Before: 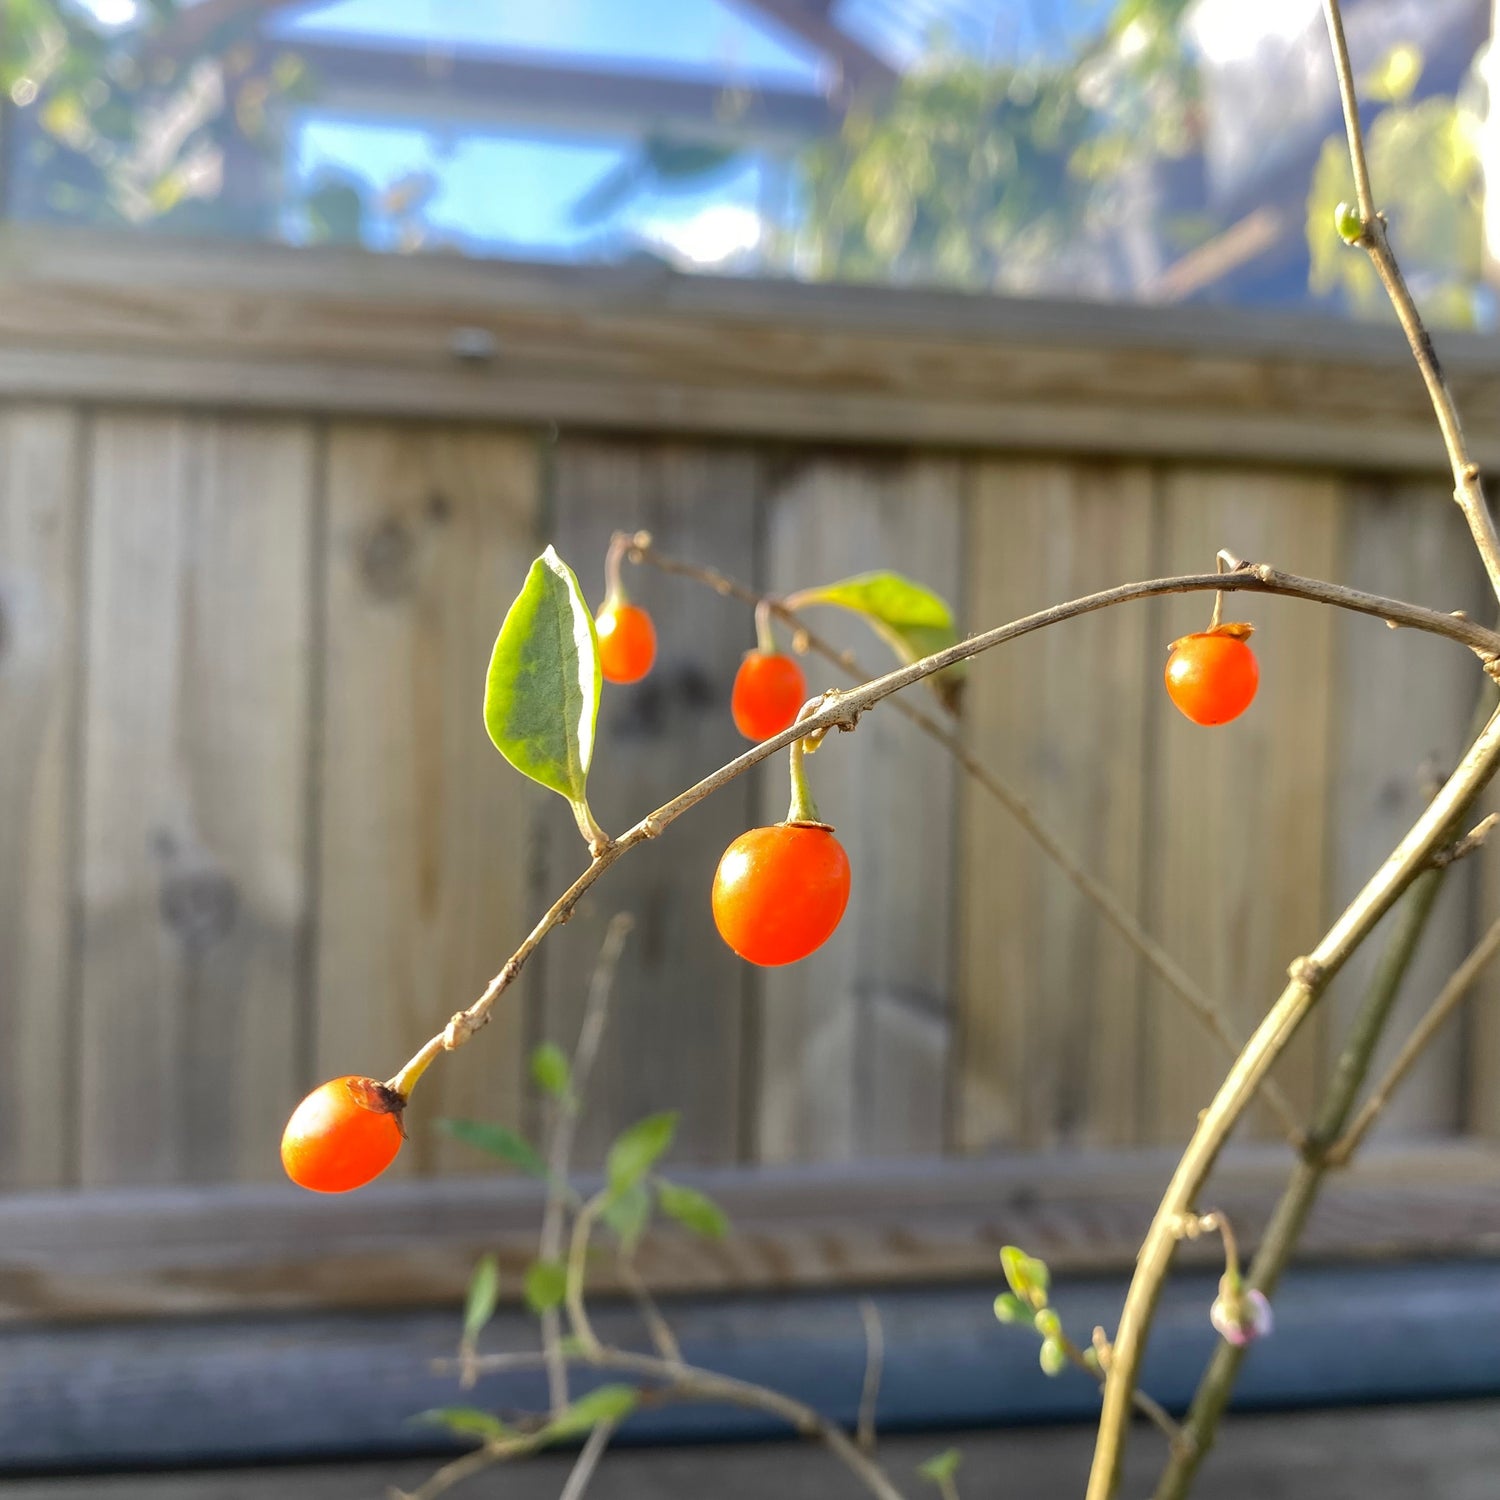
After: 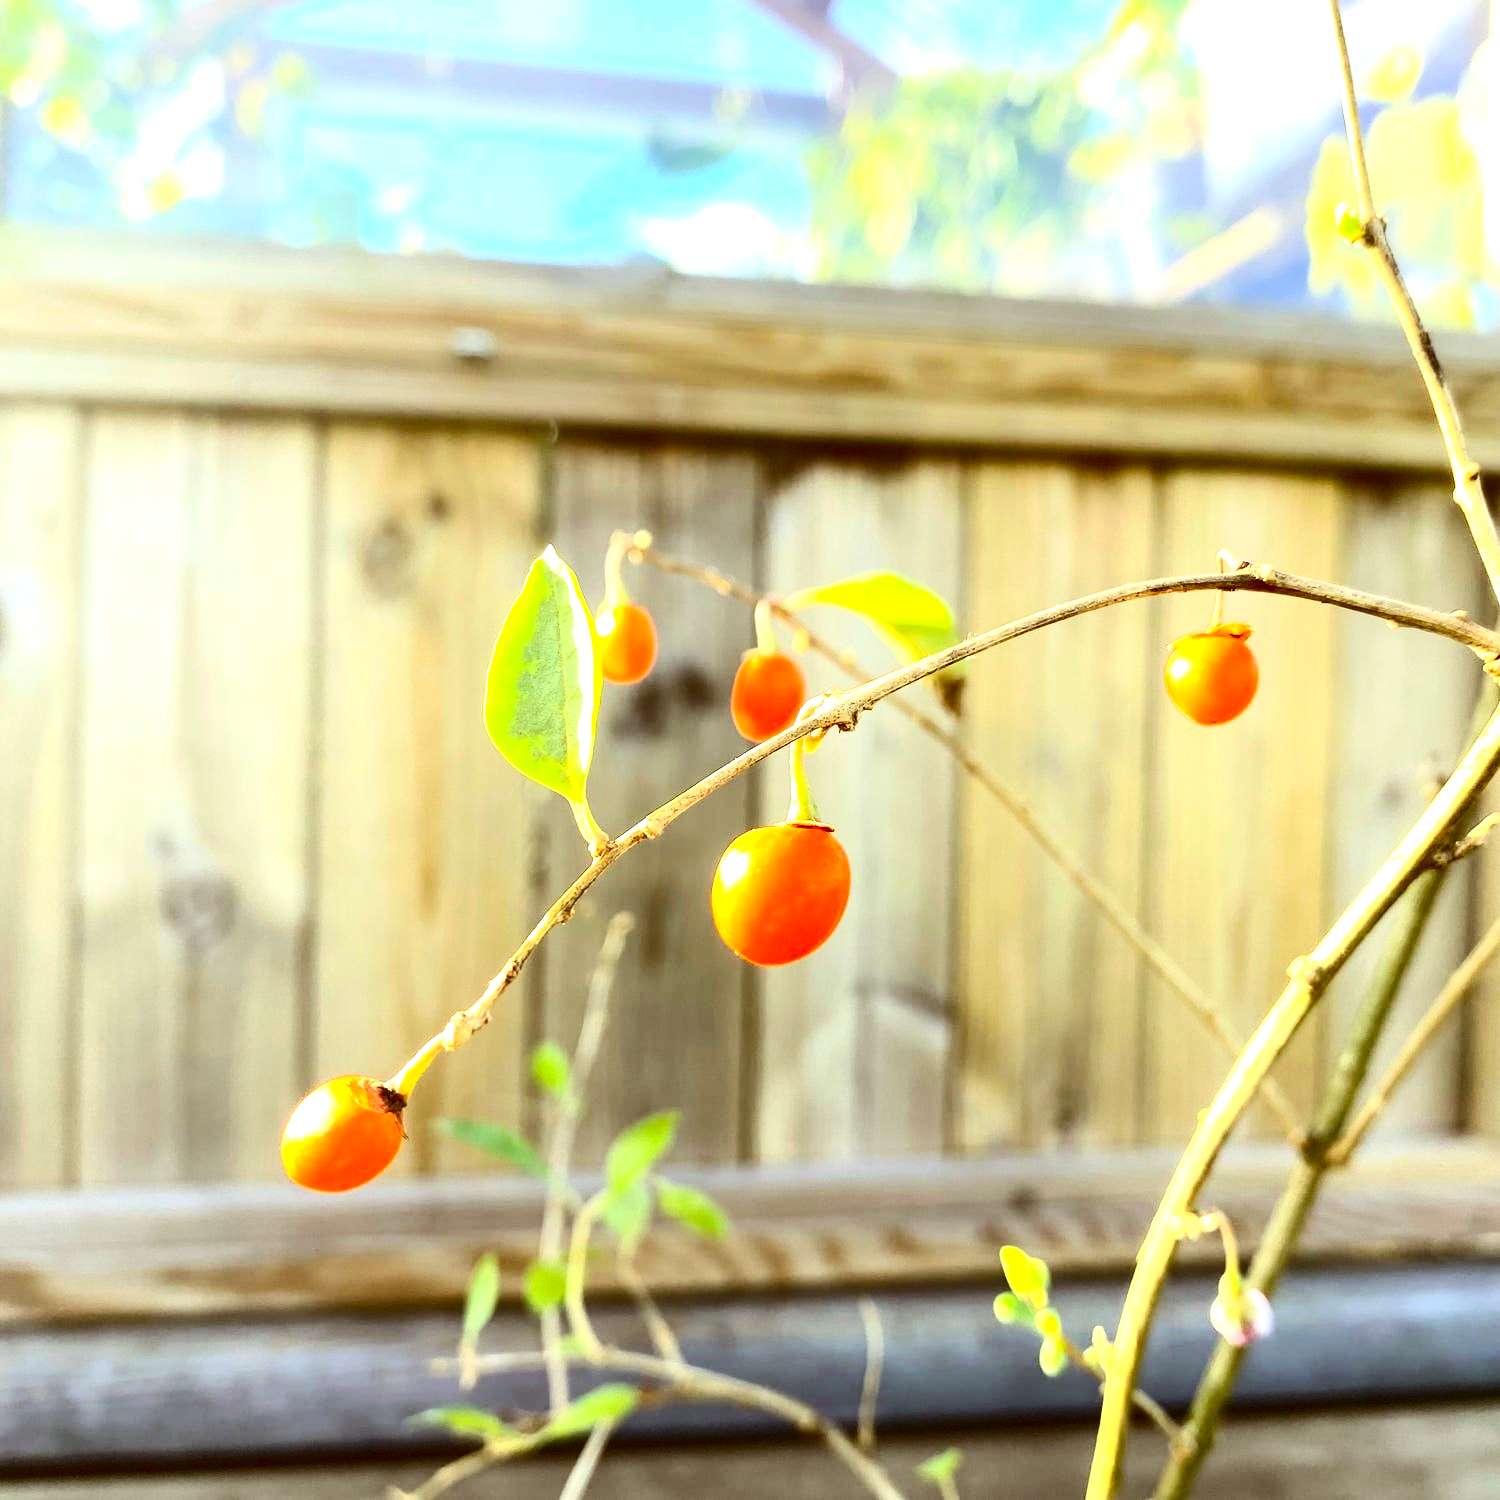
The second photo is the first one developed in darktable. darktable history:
color correction: highlights a* -5.94, highlights b* 9.48, shadows a* 10.12, shadows b* 23.94
exposure: black level correction 0.001, exposure 1.398 EV, compensate exposure bias true, compensate highlight preservation false
contrast brightness saturation: contrast 0.32, brightness -0.08, saturation 0.17
